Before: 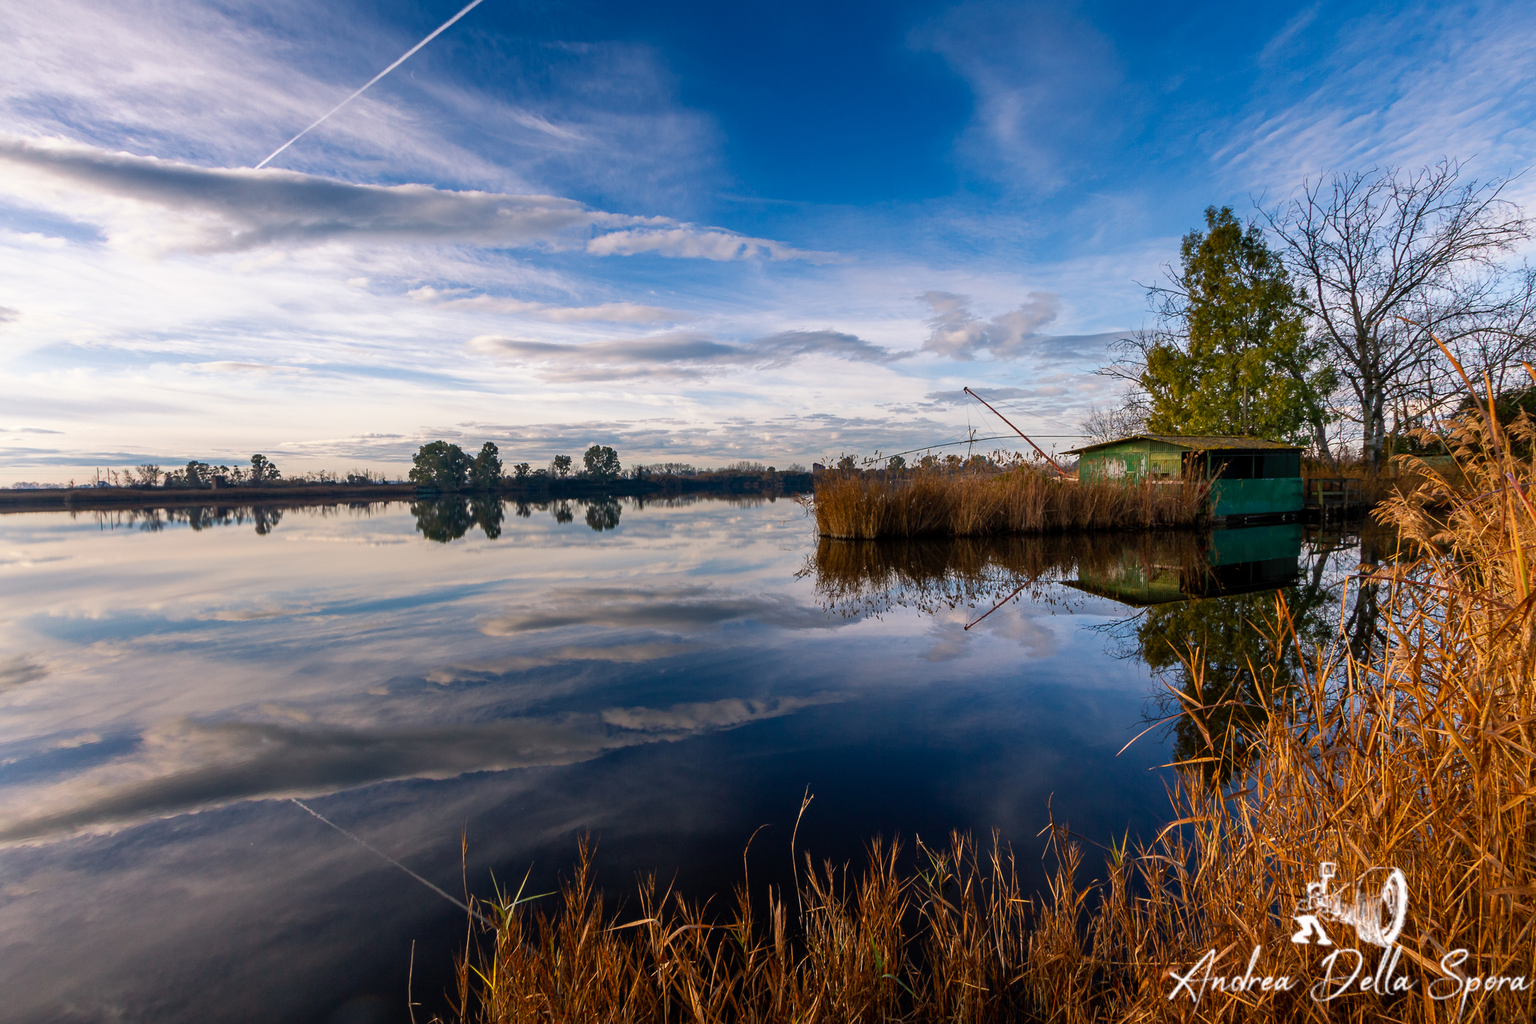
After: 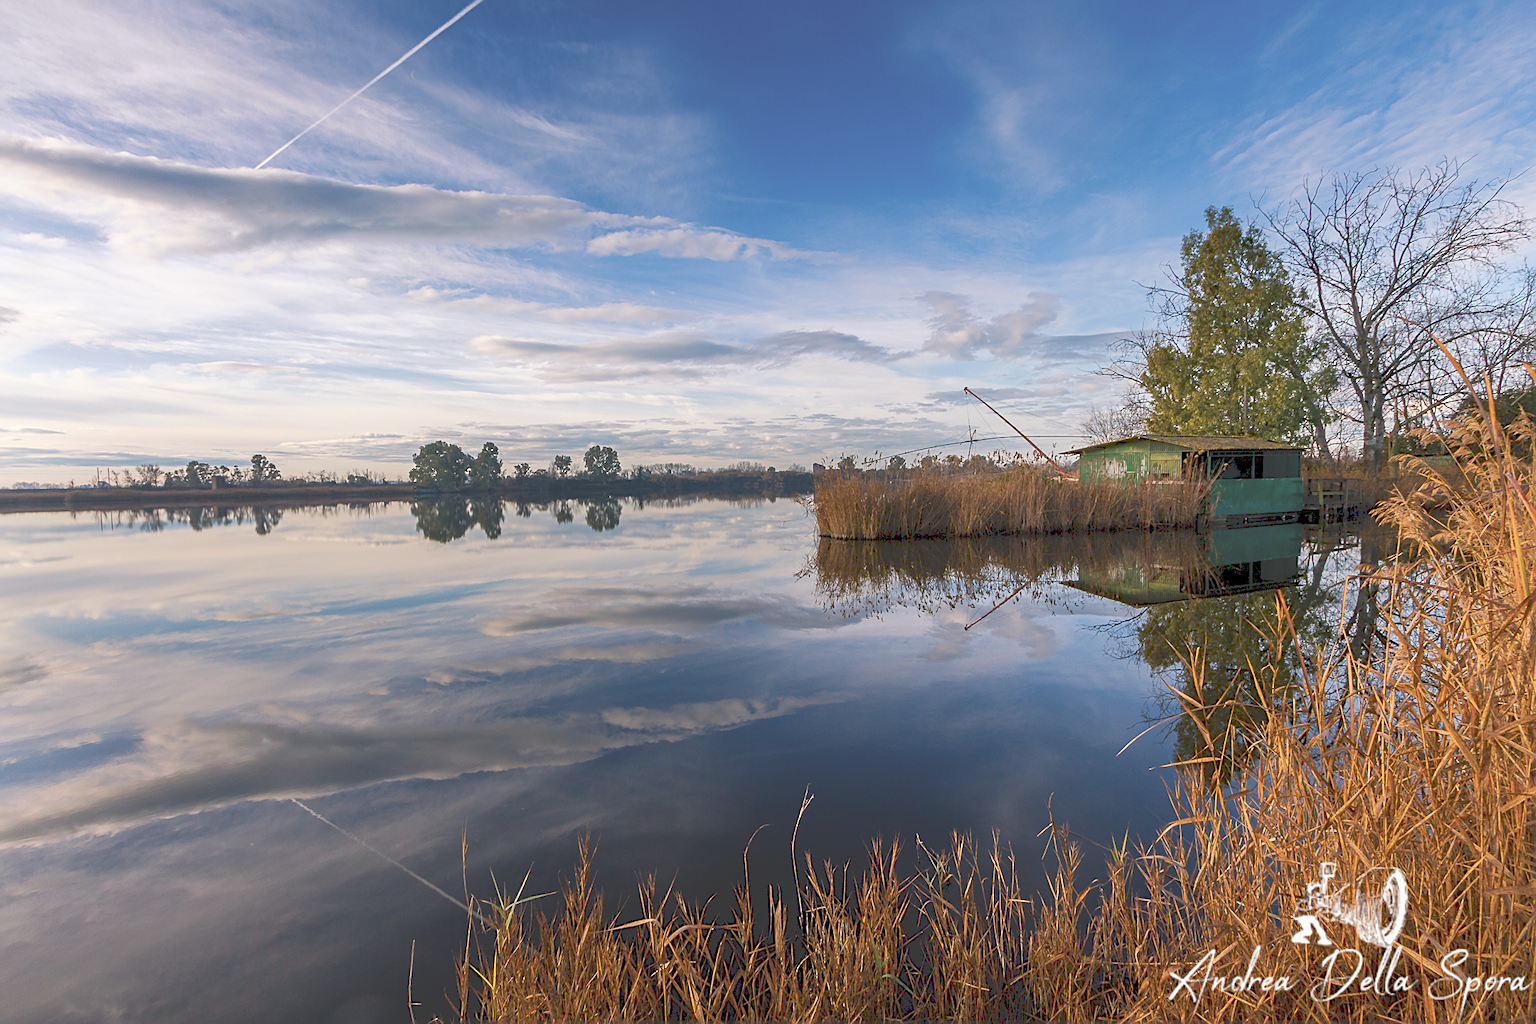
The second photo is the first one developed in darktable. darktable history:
tone curve: curves: ch0 [(0, 0) (0.003, 0.238) (0.011, 0.238) (0.025, 0.242) (0.044, 0.256) (0.069, 0.277) (0.1, 0.294) (0.136, 0.315) (0.177, 0.345) (0.224, 0.379) (0.277, 0.419) (0.335, 0.463) (0.399, 0.511) (0.468, 0.566) (0.543, 0.627) (0.623, 0.687) (0.709, 0.75) (0.801, 0.824) (0.898, 0.89) (1, 1)], preserve colors none
sharpen: on, module defaults
